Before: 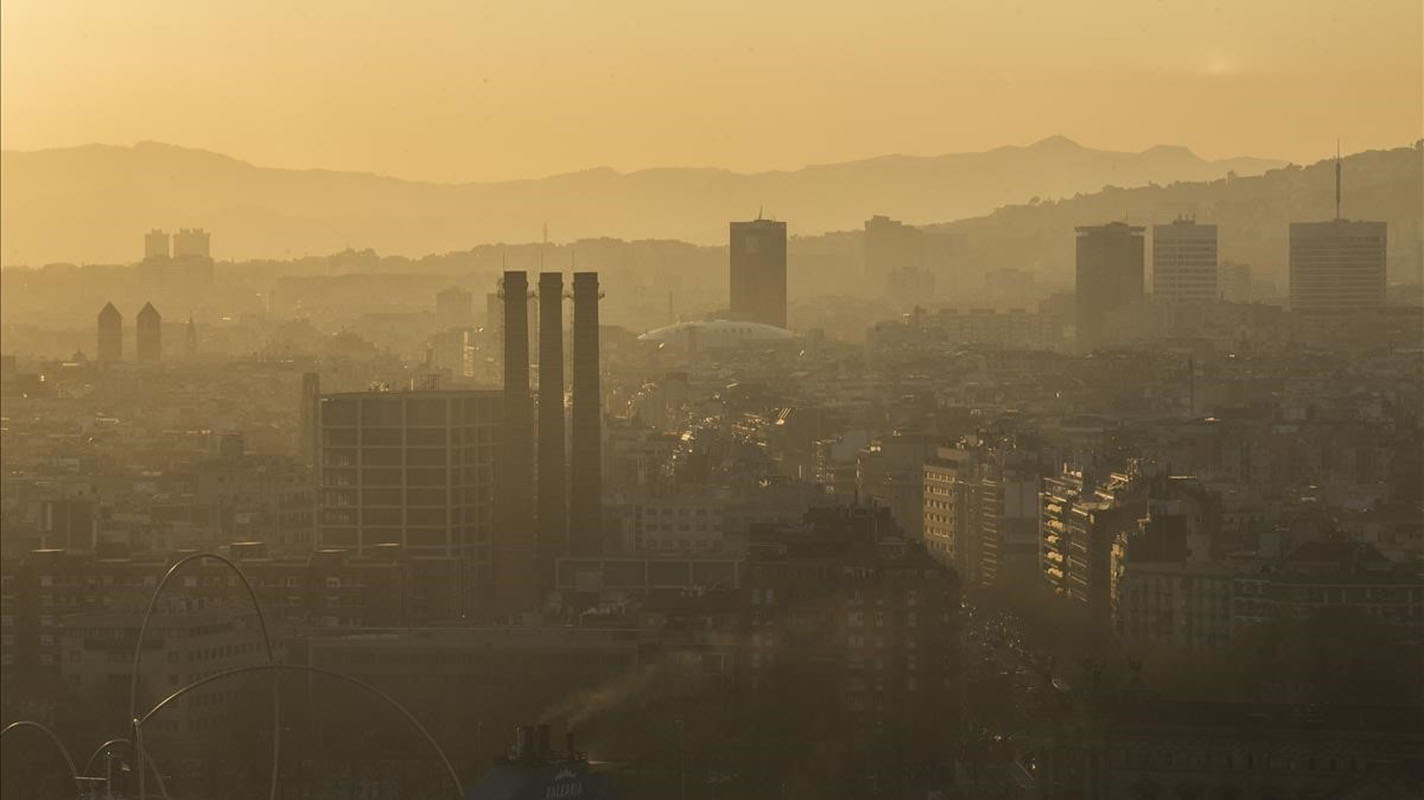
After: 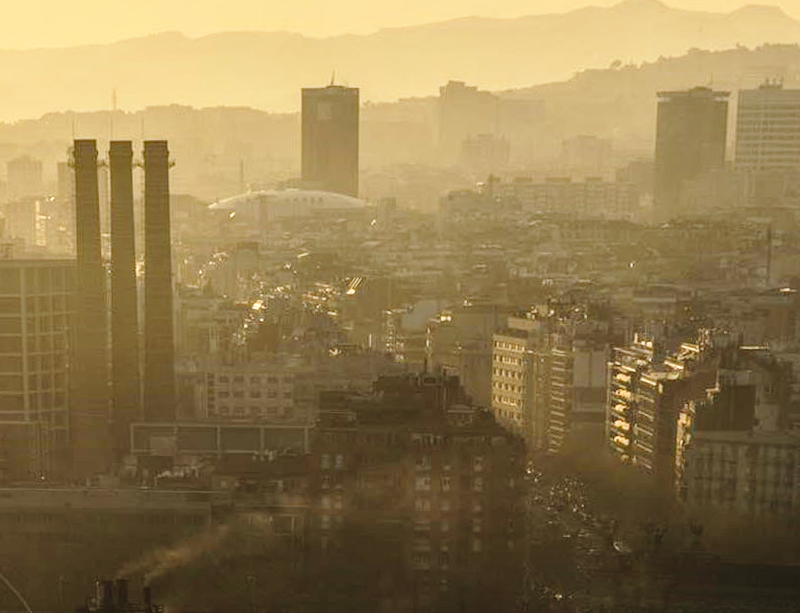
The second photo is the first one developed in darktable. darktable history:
crop and rotate: left 28.256%, top 17.734%, right 12.656%, bottom 3.573%
rotate and perspective: rotation 0.074°, lens shift (vertical) 0.096, lens shift (horizontal) -0.041, crop left 0.043, crop right 0.952, crop top 0.024, crop bottom 0.979
base curve: curves: ch0 [(0, 0) (0.028, 0.03) (0.121, 0.232) (0.46, 0.748) (0.859, 0.968) (1, 1)], preserve colors none
exposure: compensate highlight preservation false
local contrast: detail 130%
